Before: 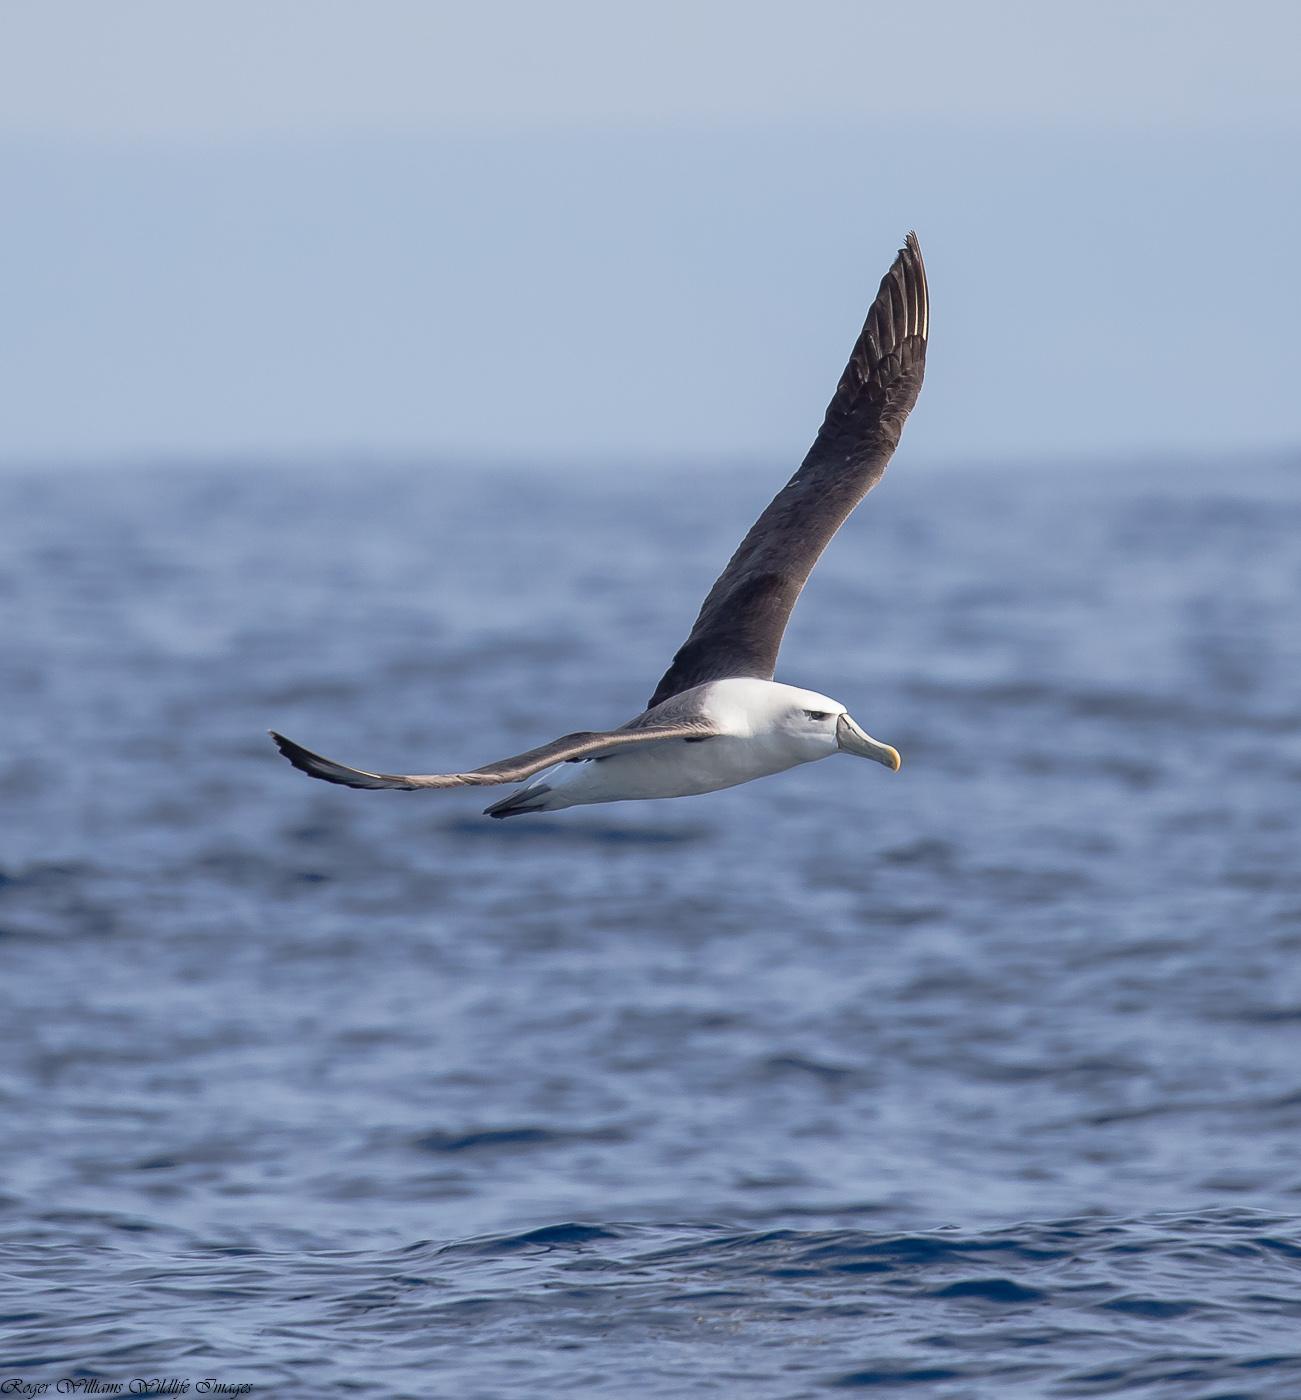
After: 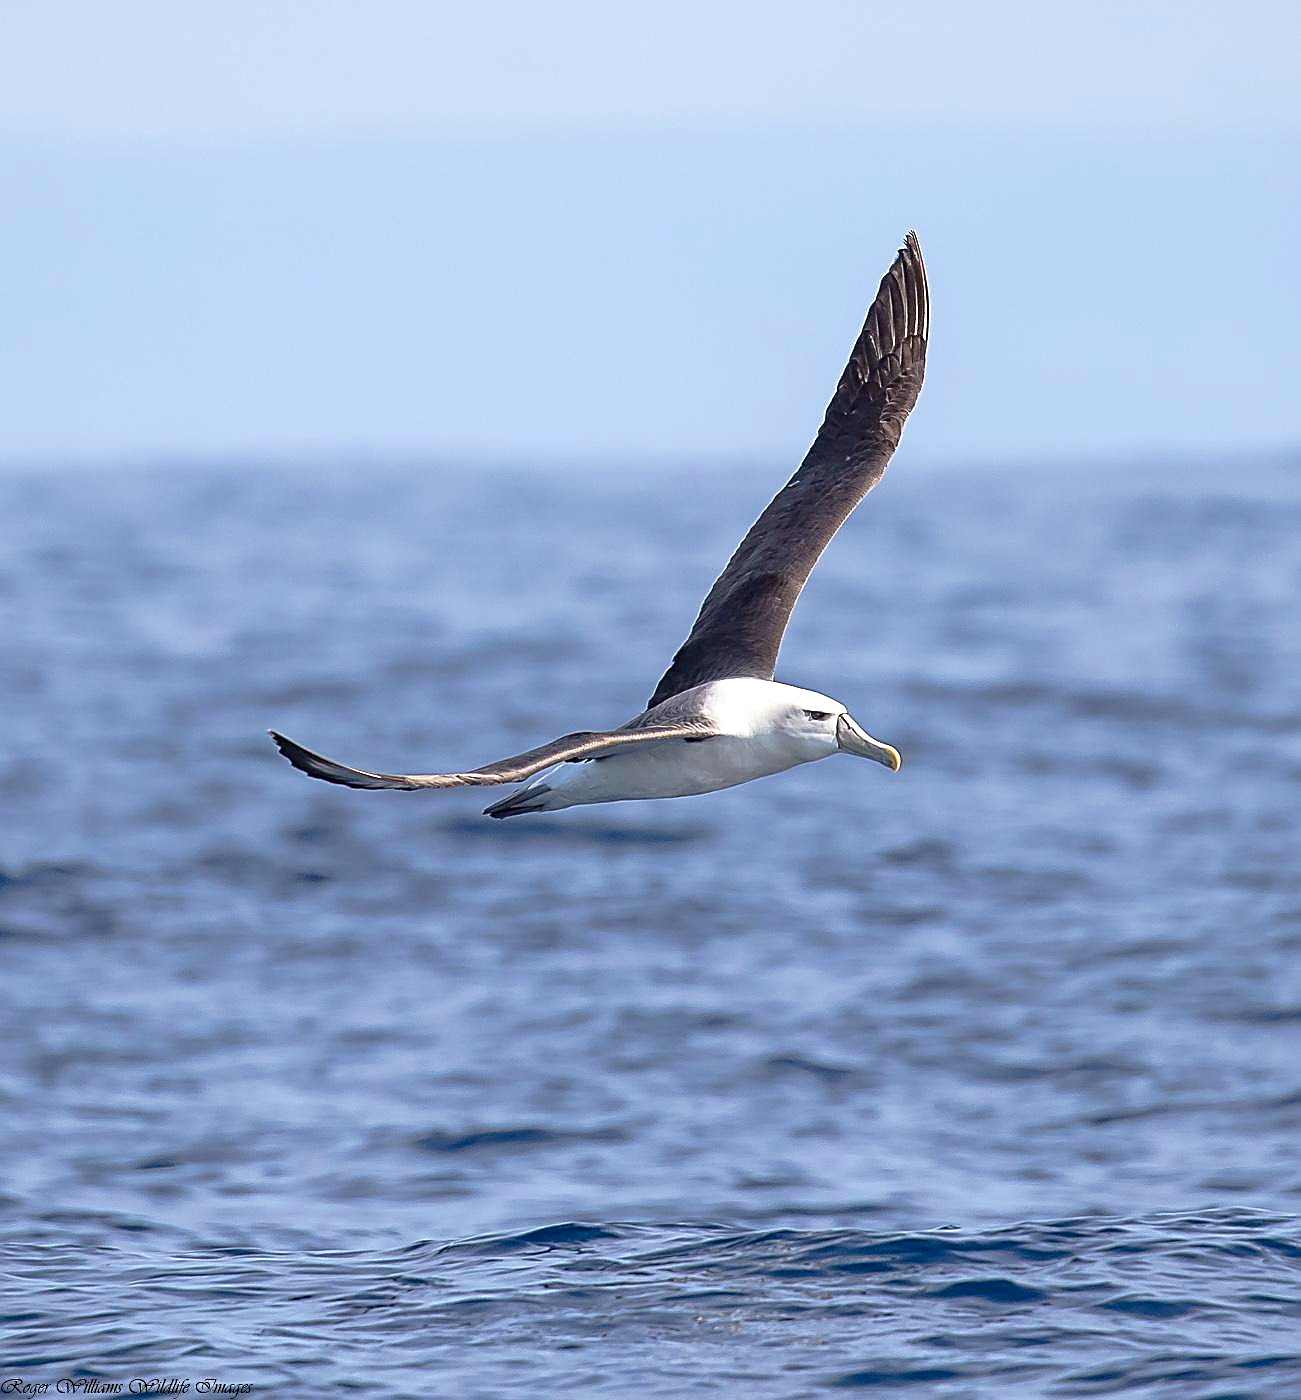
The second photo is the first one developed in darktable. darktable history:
color balance rgb: perceptual saturation grading › global saturation 0.641%, perceptual brilliance grading › global brilliance 12.335%, global vibrance 25.345%
sharpen: amount 1.014
